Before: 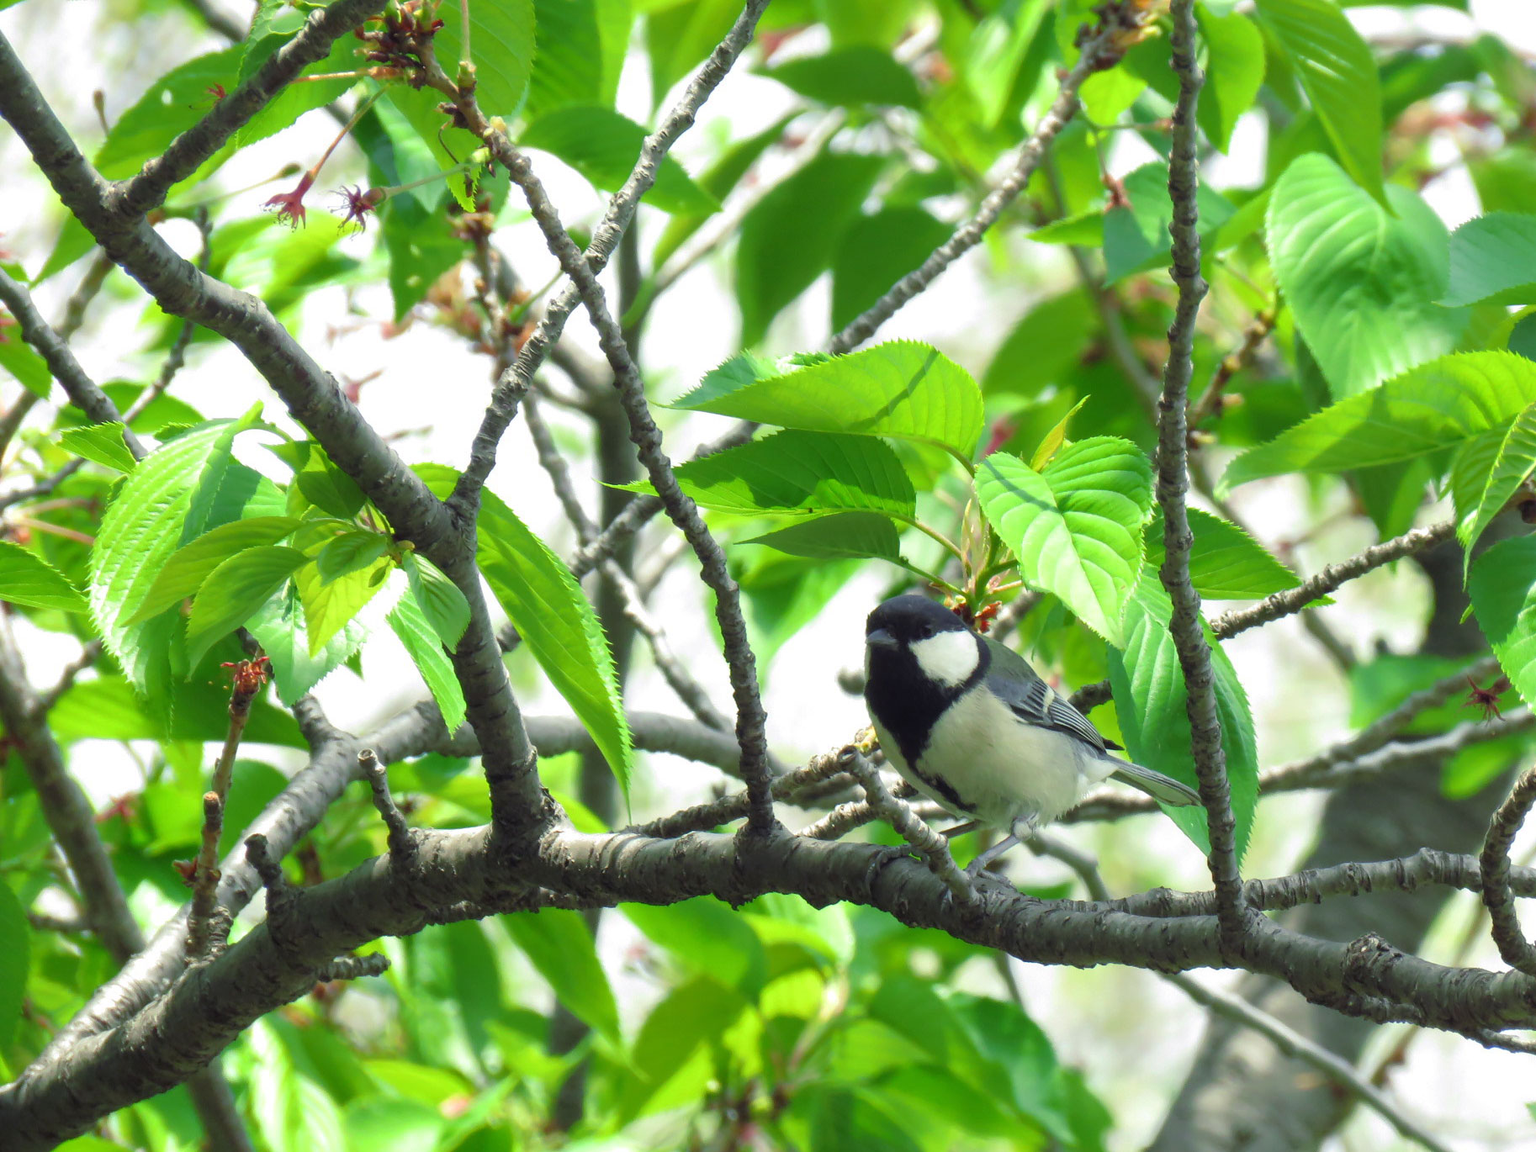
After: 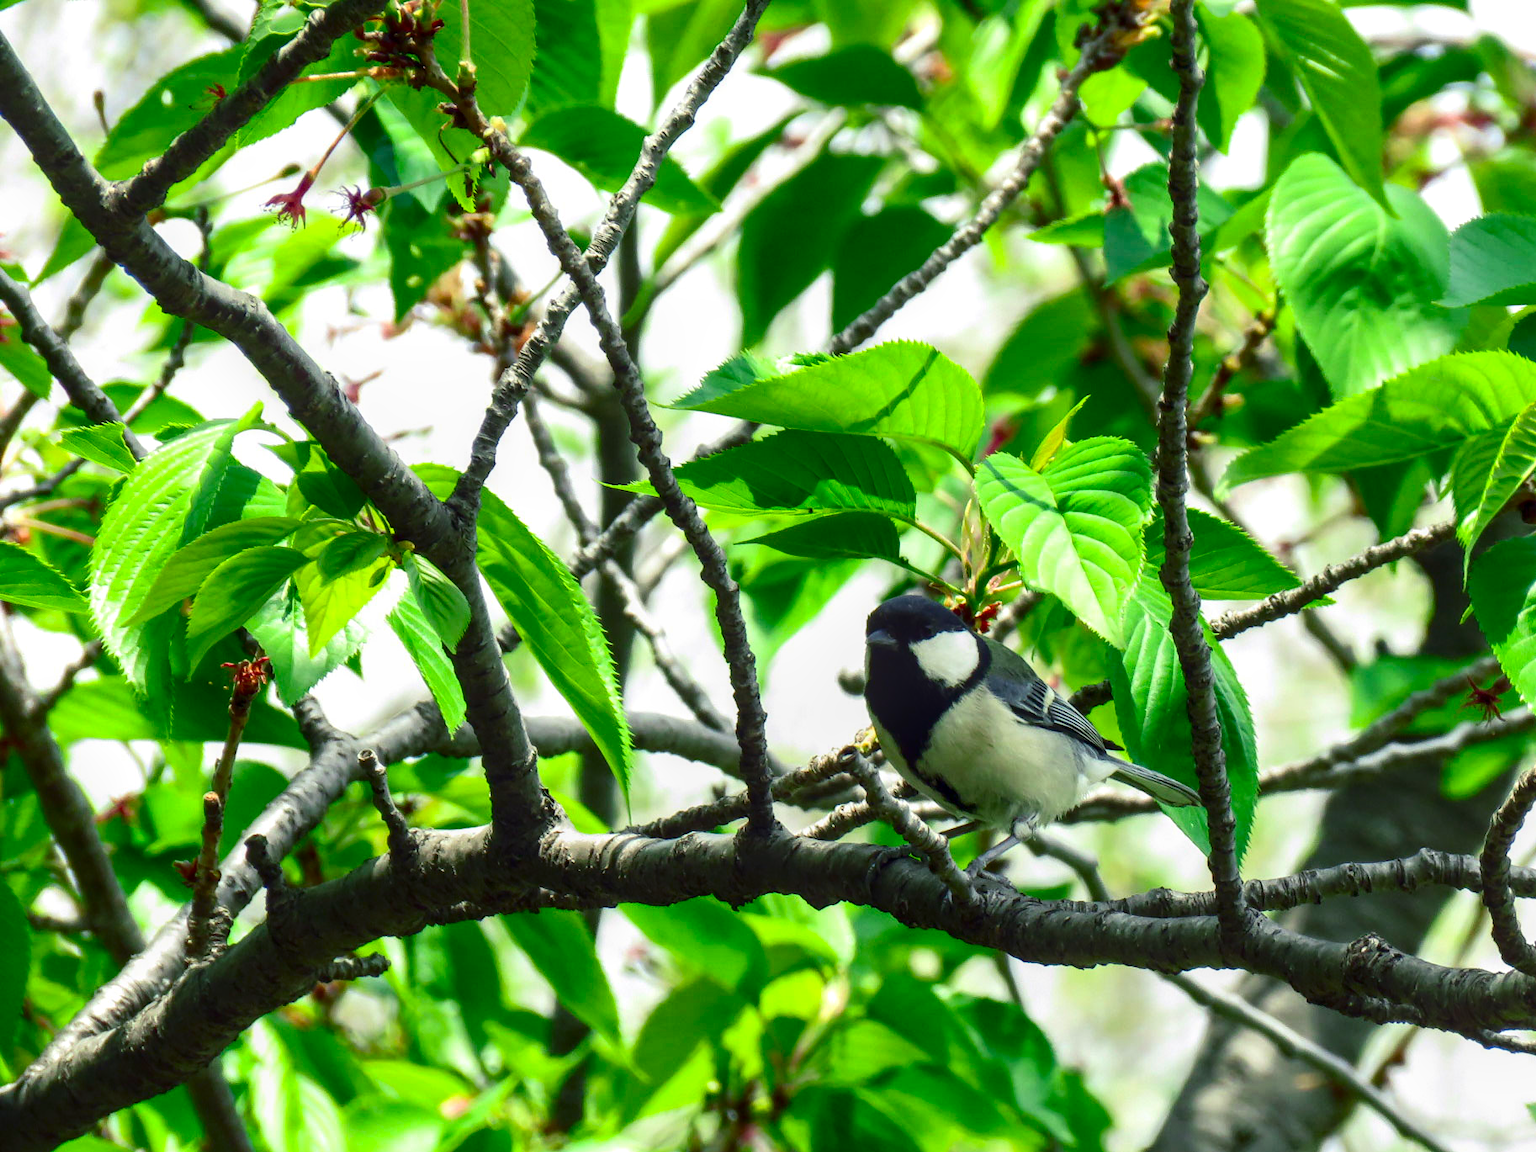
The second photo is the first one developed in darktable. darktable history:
contrast brightness saturation: contrast 0.216, brightness -0.181, saturation 0.234
local contrast: on, module defaults
